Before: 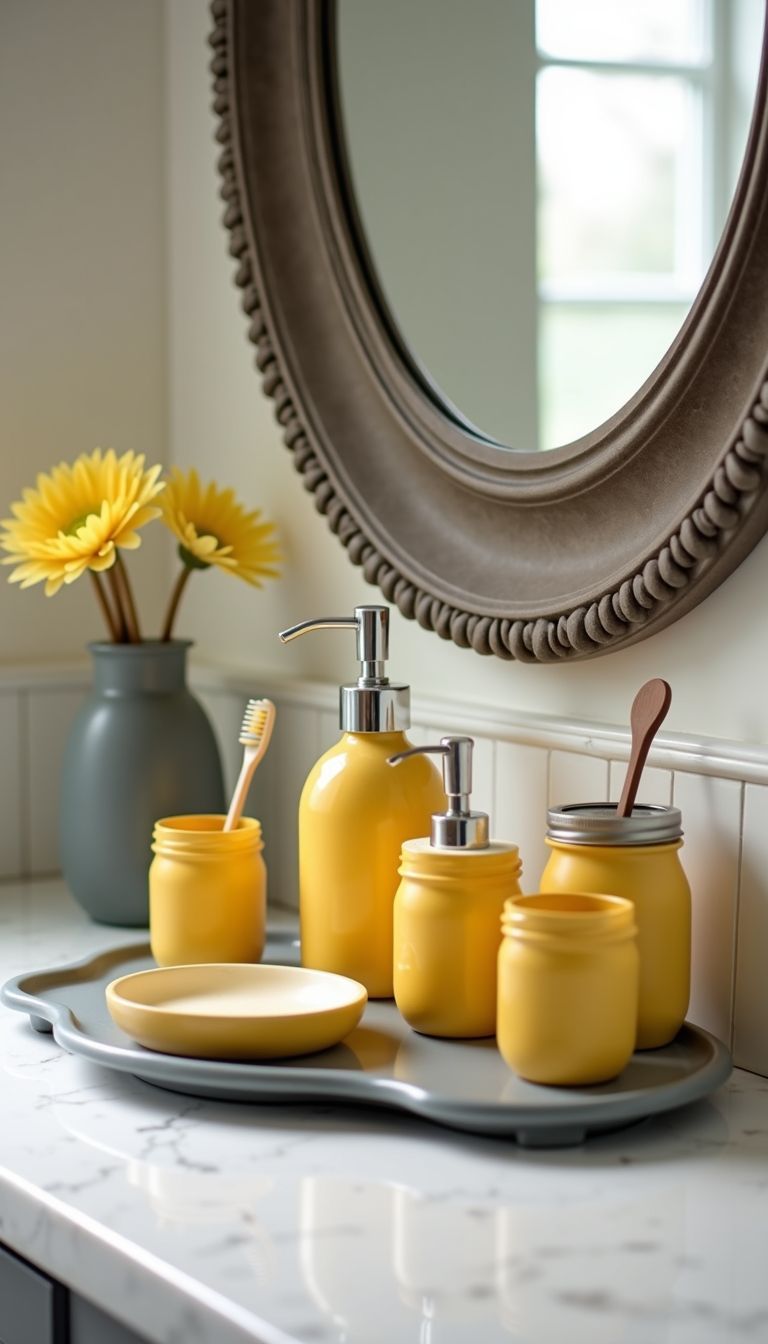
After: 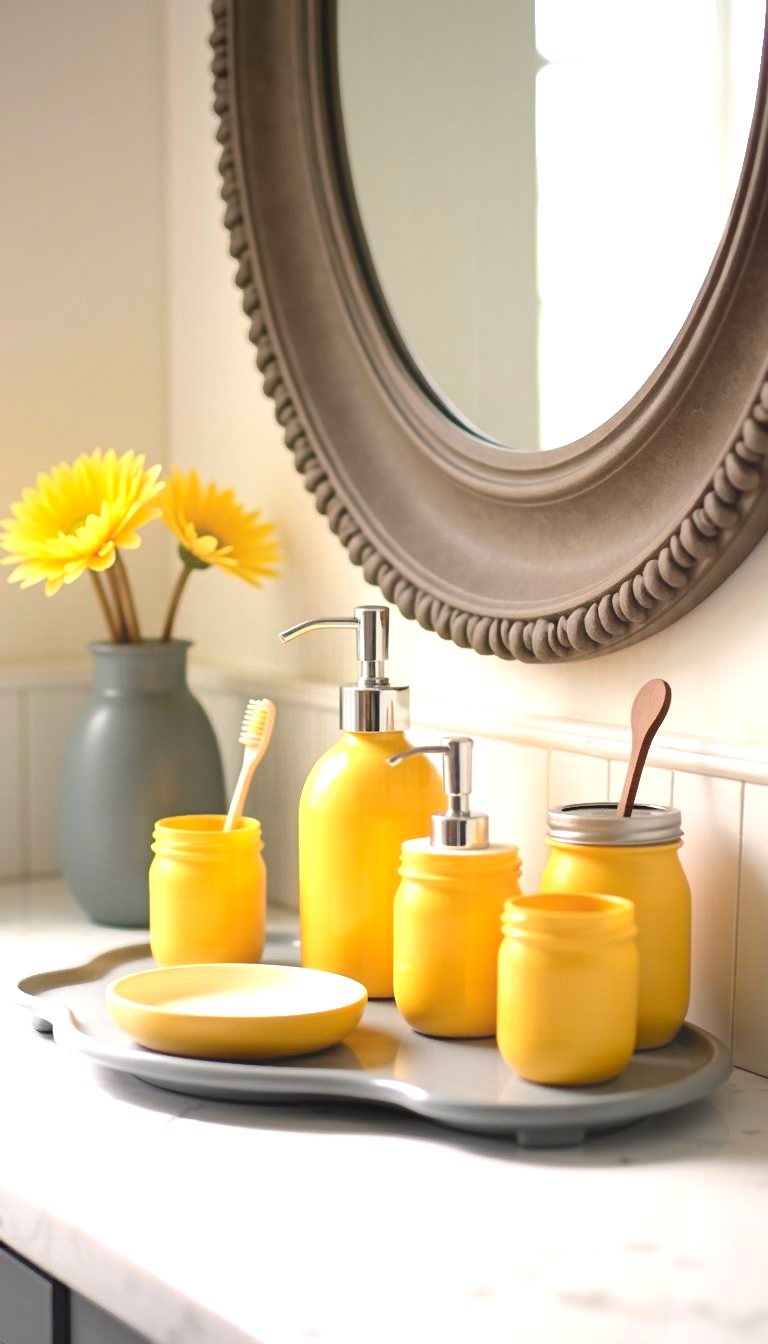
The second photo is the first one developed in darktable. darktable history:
exposure: black level correction 0, exposure 1 EV, compensate highlight preservation false
color correction: highlights a* 5.81, highlights b* 4.84
contrast equalizer: octaves 7, y [[0.6 ×6], [0.55 ×6], [0 ×6], [0 ×6], [0 ×6]], mix -1
